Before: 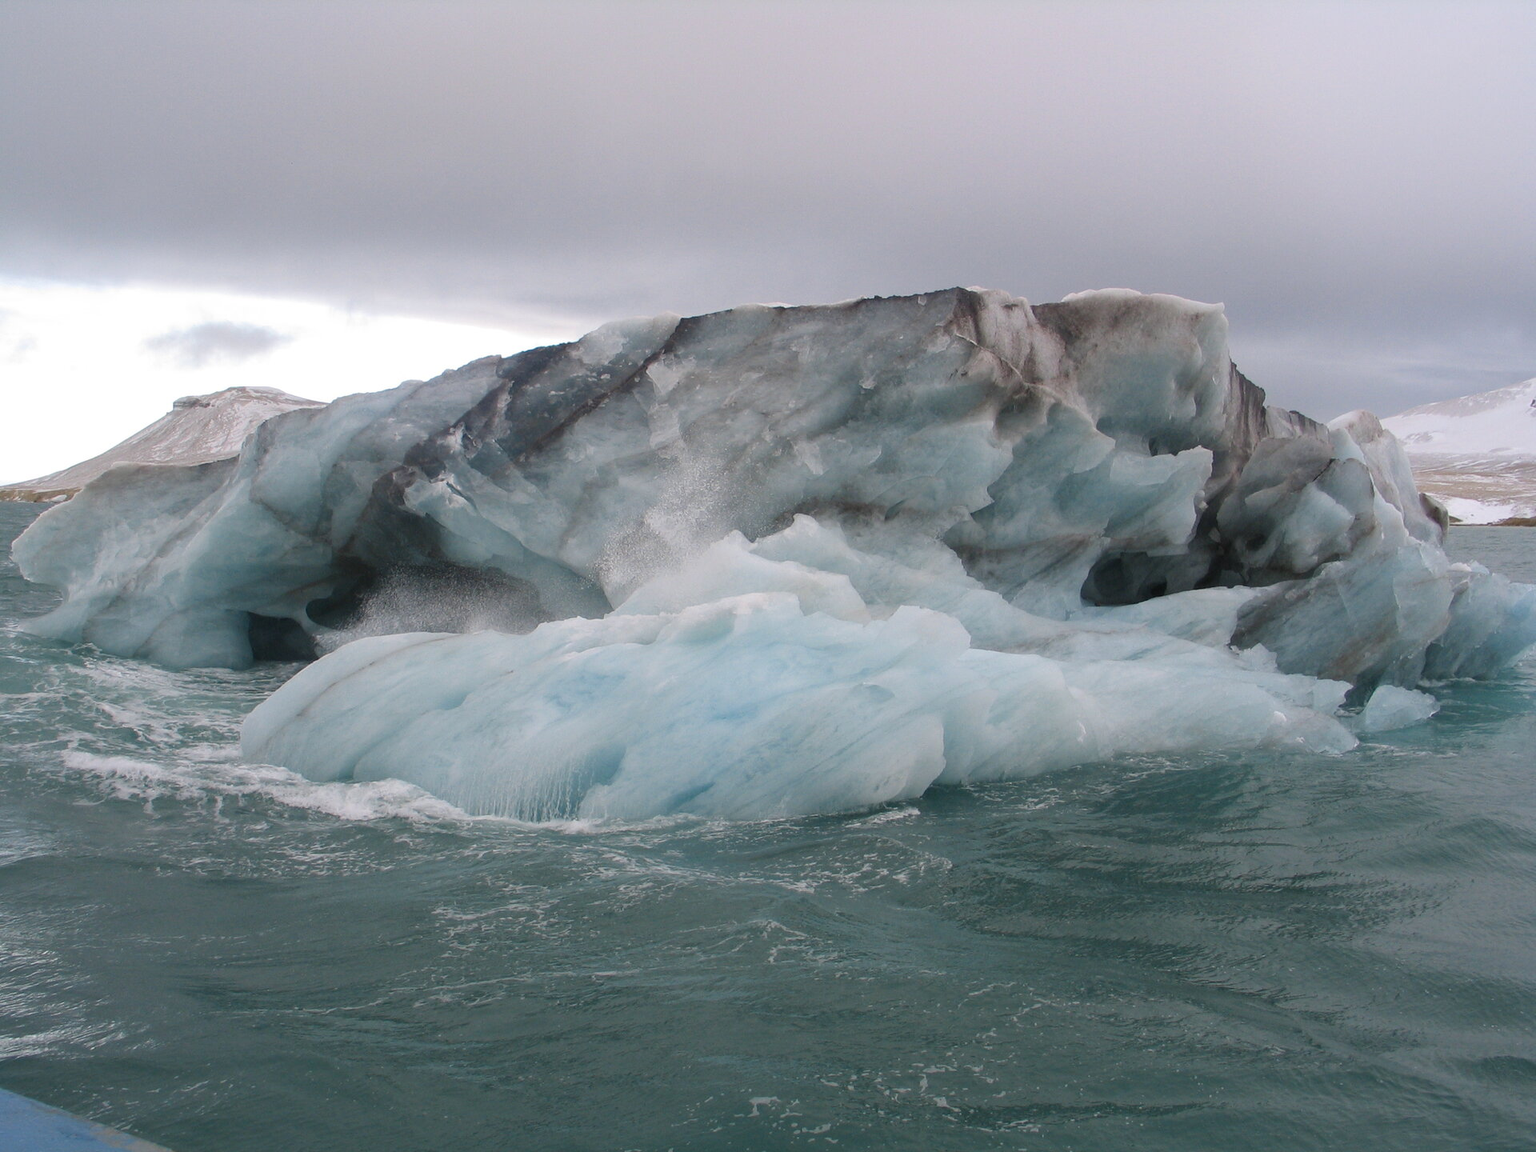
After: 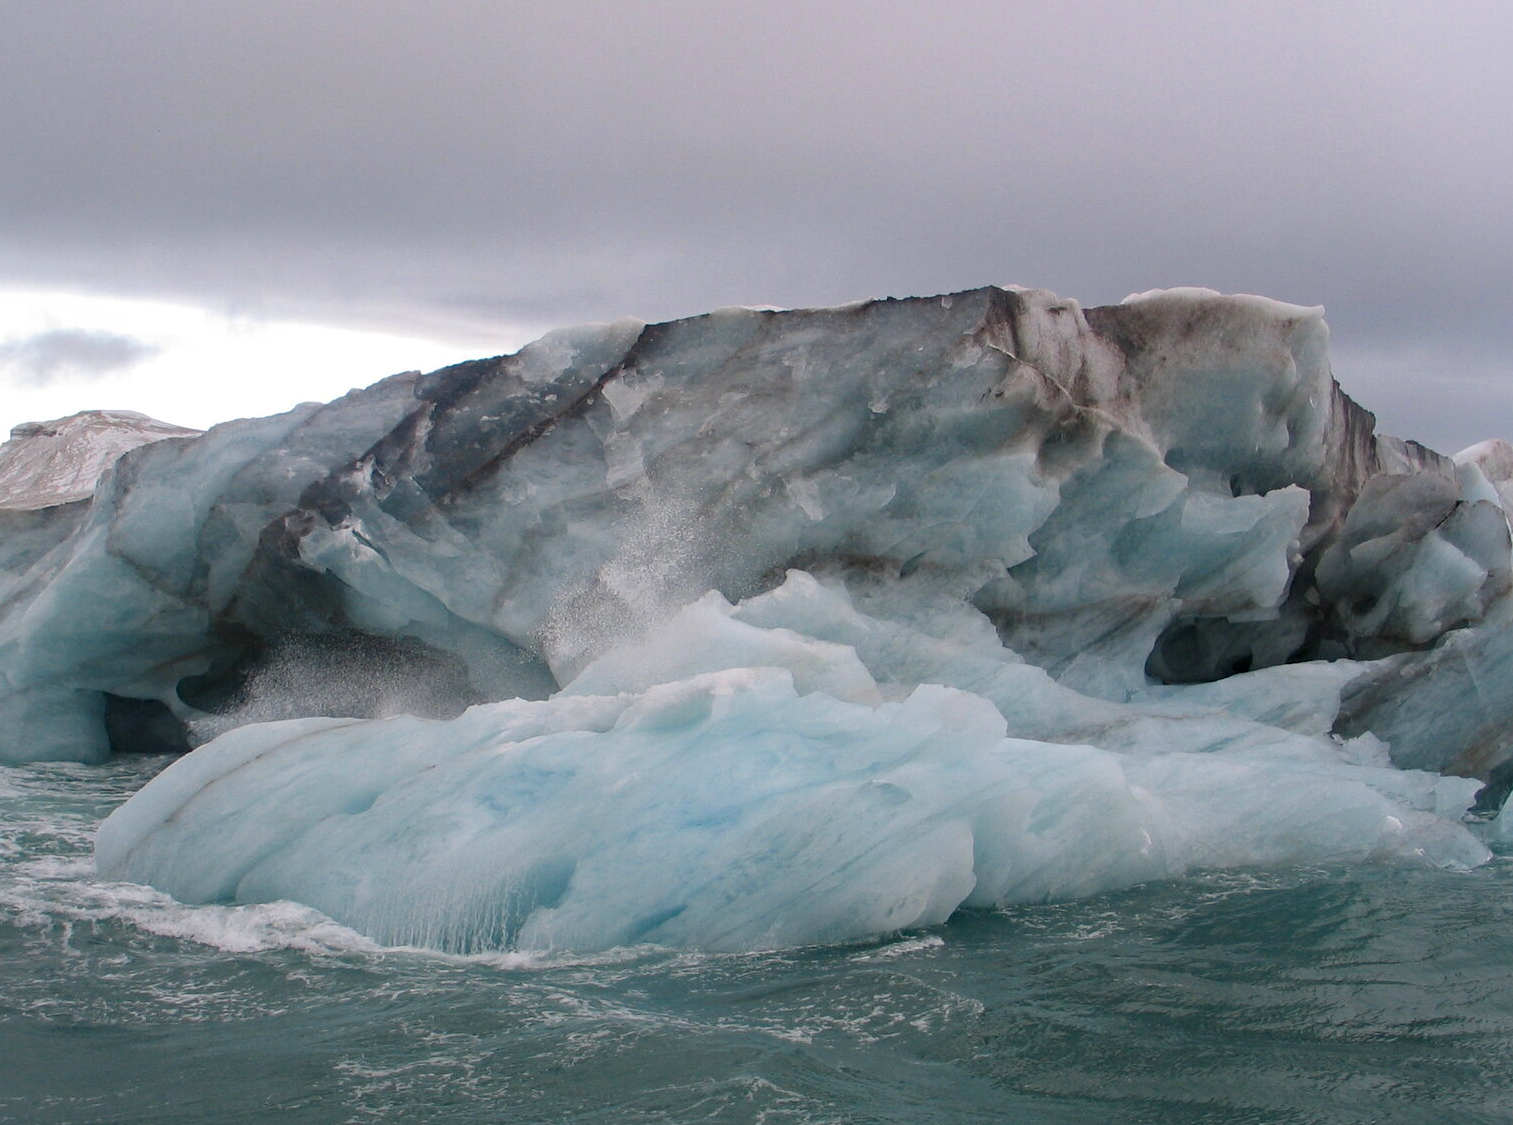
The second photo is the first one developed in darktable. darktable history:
crop and rotate: left 10.77%, top 5.1%, right 10.41%, bottom 16.76%
haze removal: on, module defaults
